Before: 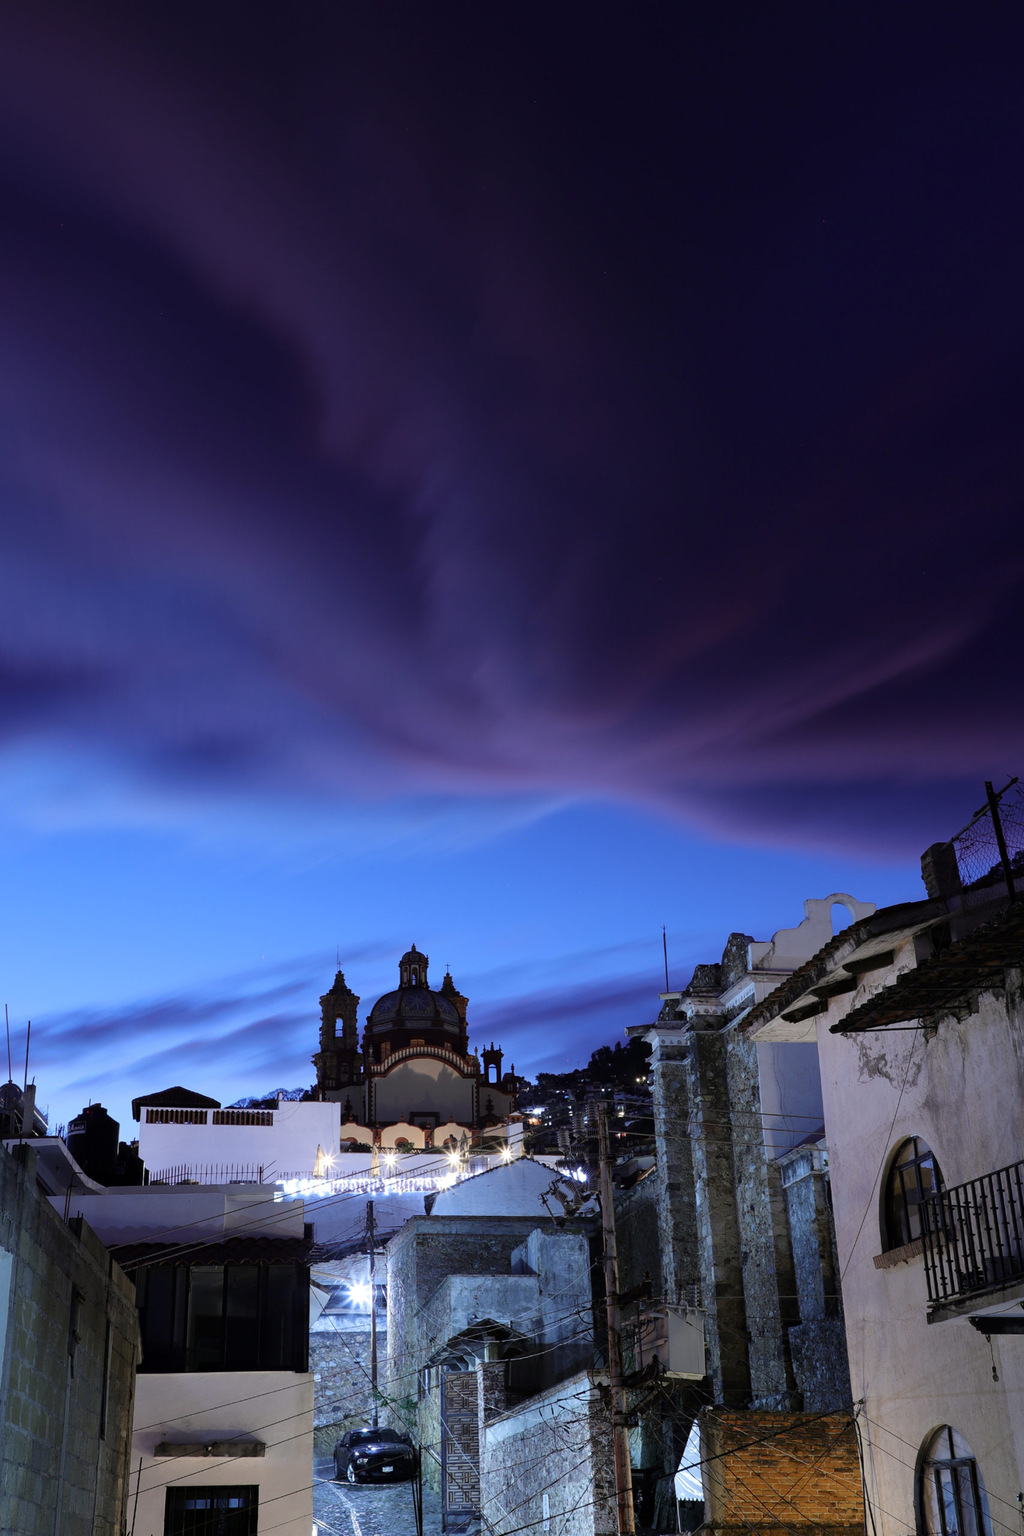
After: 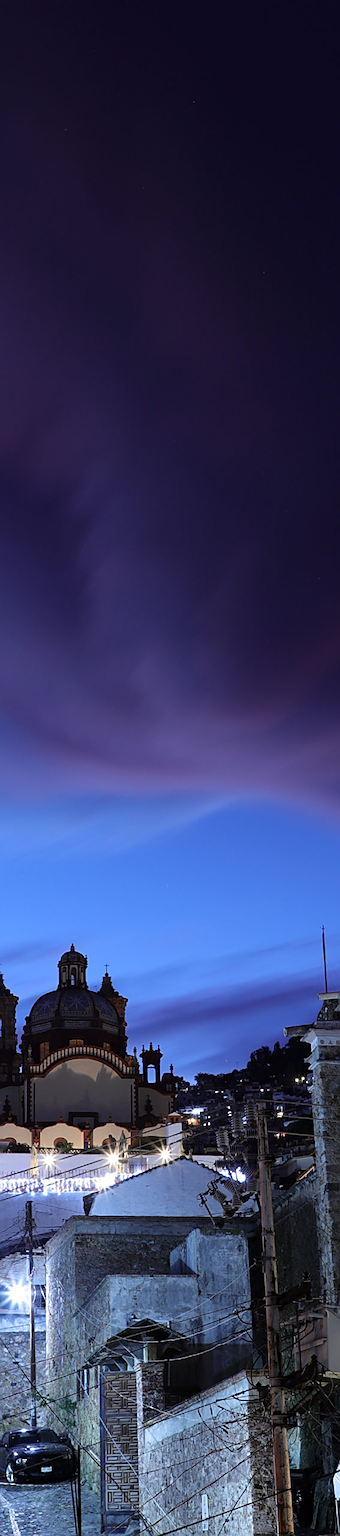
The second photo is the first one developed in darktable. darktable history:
sharpen: on, module defaults
crop: left 33.36%, right 33.36%
